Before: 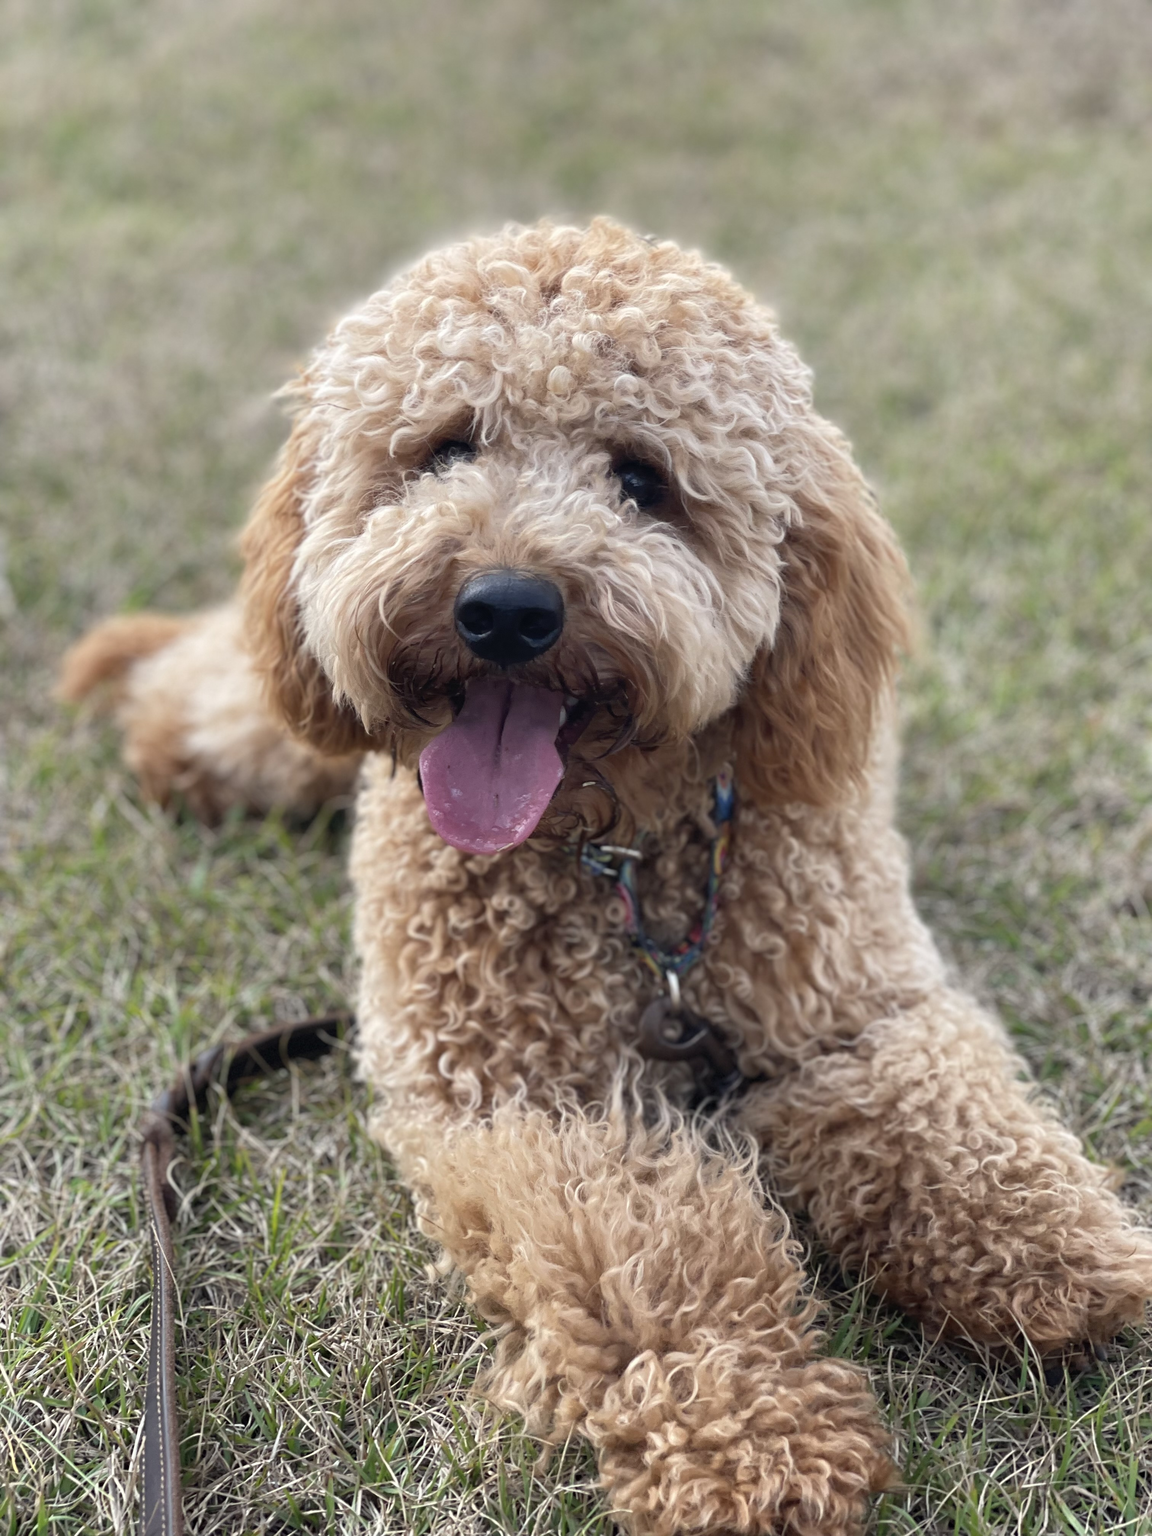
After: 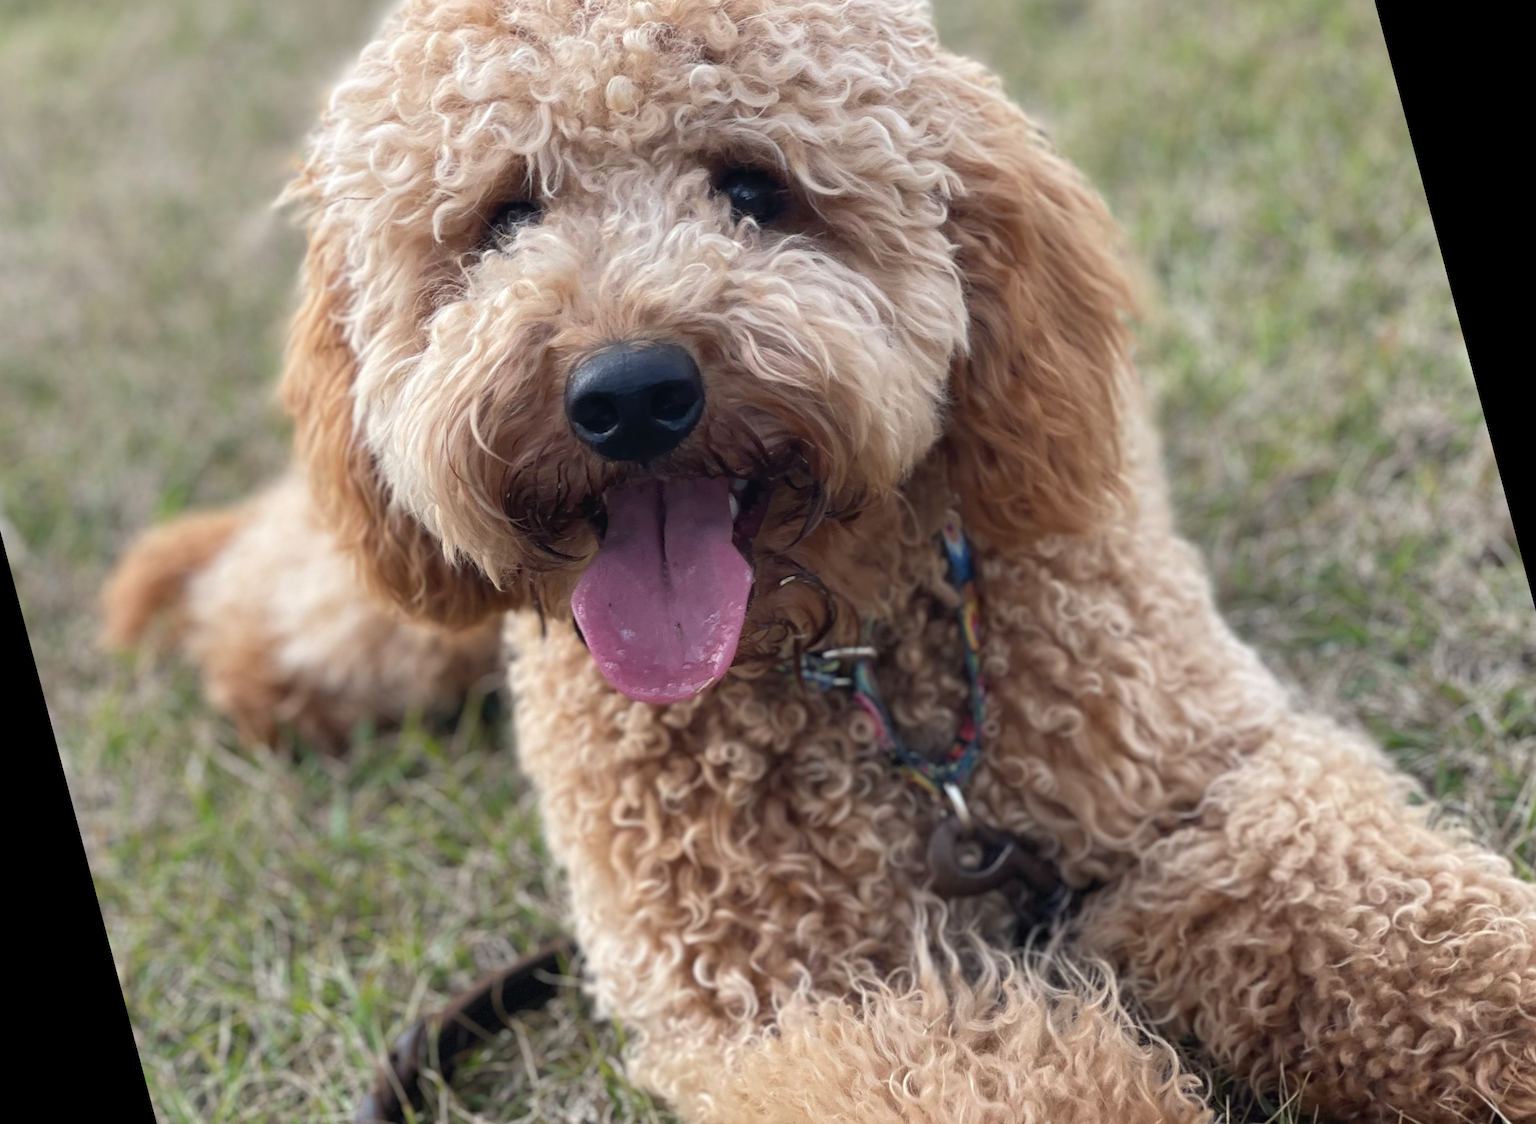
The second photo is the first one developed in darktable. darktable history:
tone equalizer: on, module defaults
rotate and perspective: rotation -14.8°, crop left 0.1, crop right 0.903, crop top 0.25, crop bottom 0.748
